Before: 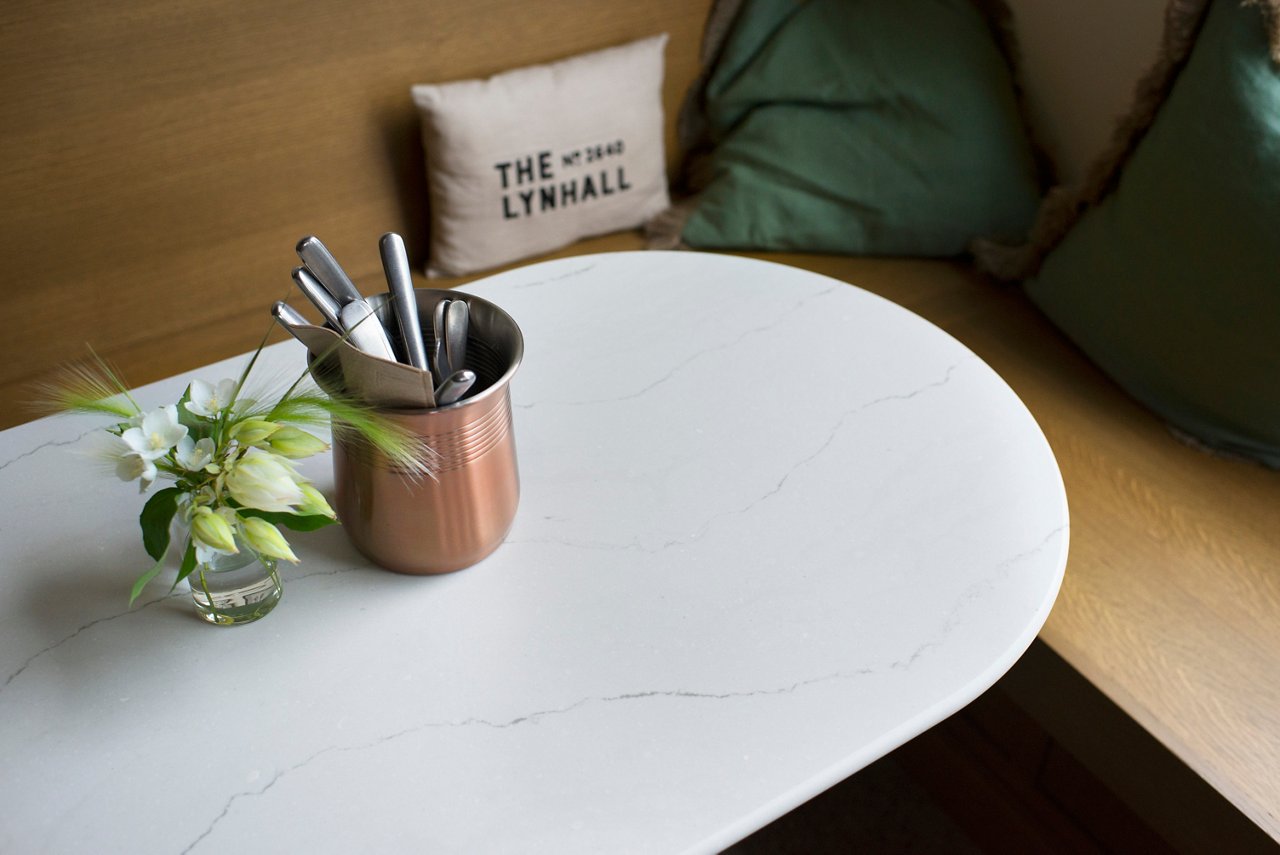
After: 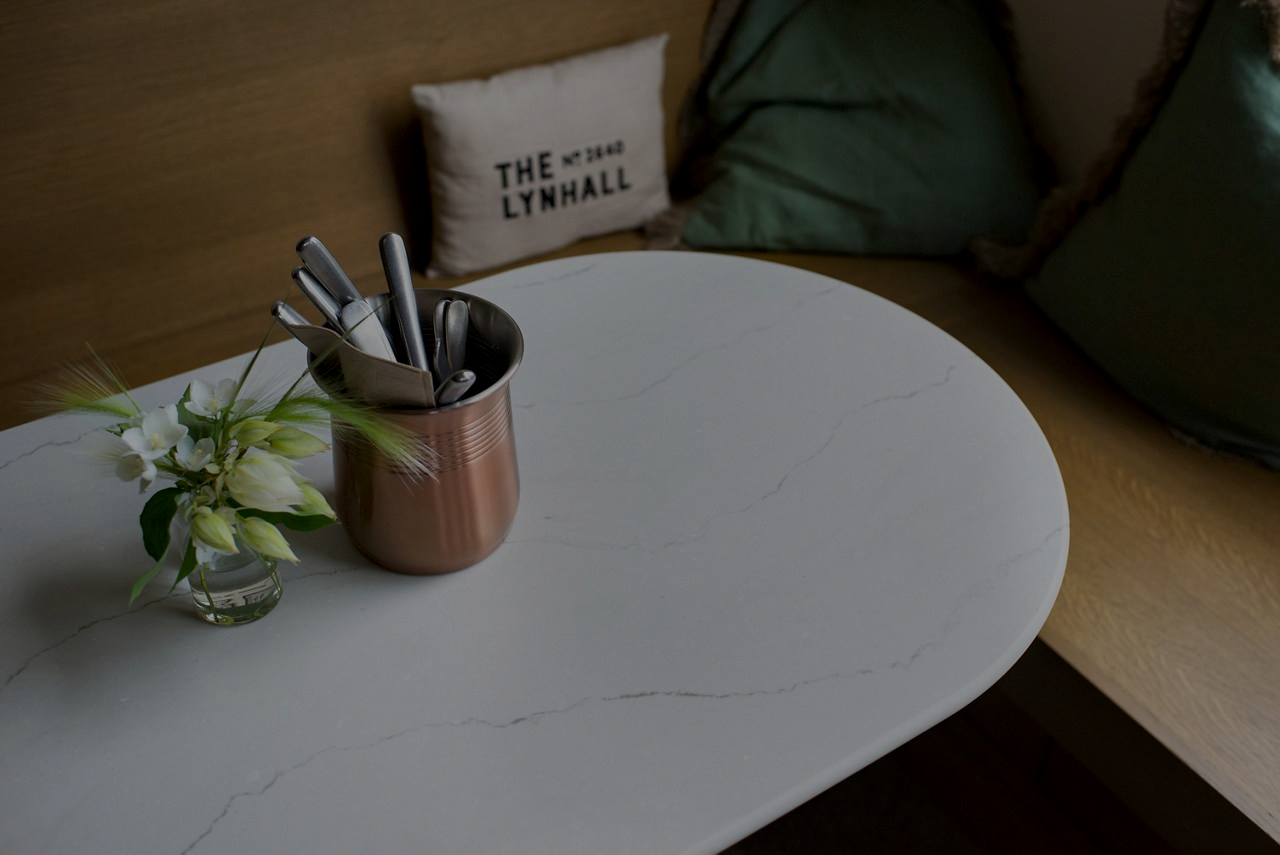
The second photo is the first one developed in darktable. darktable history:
local contrast: on, module defaults
exposure: black level correction 0, exposure -0.766 EV
